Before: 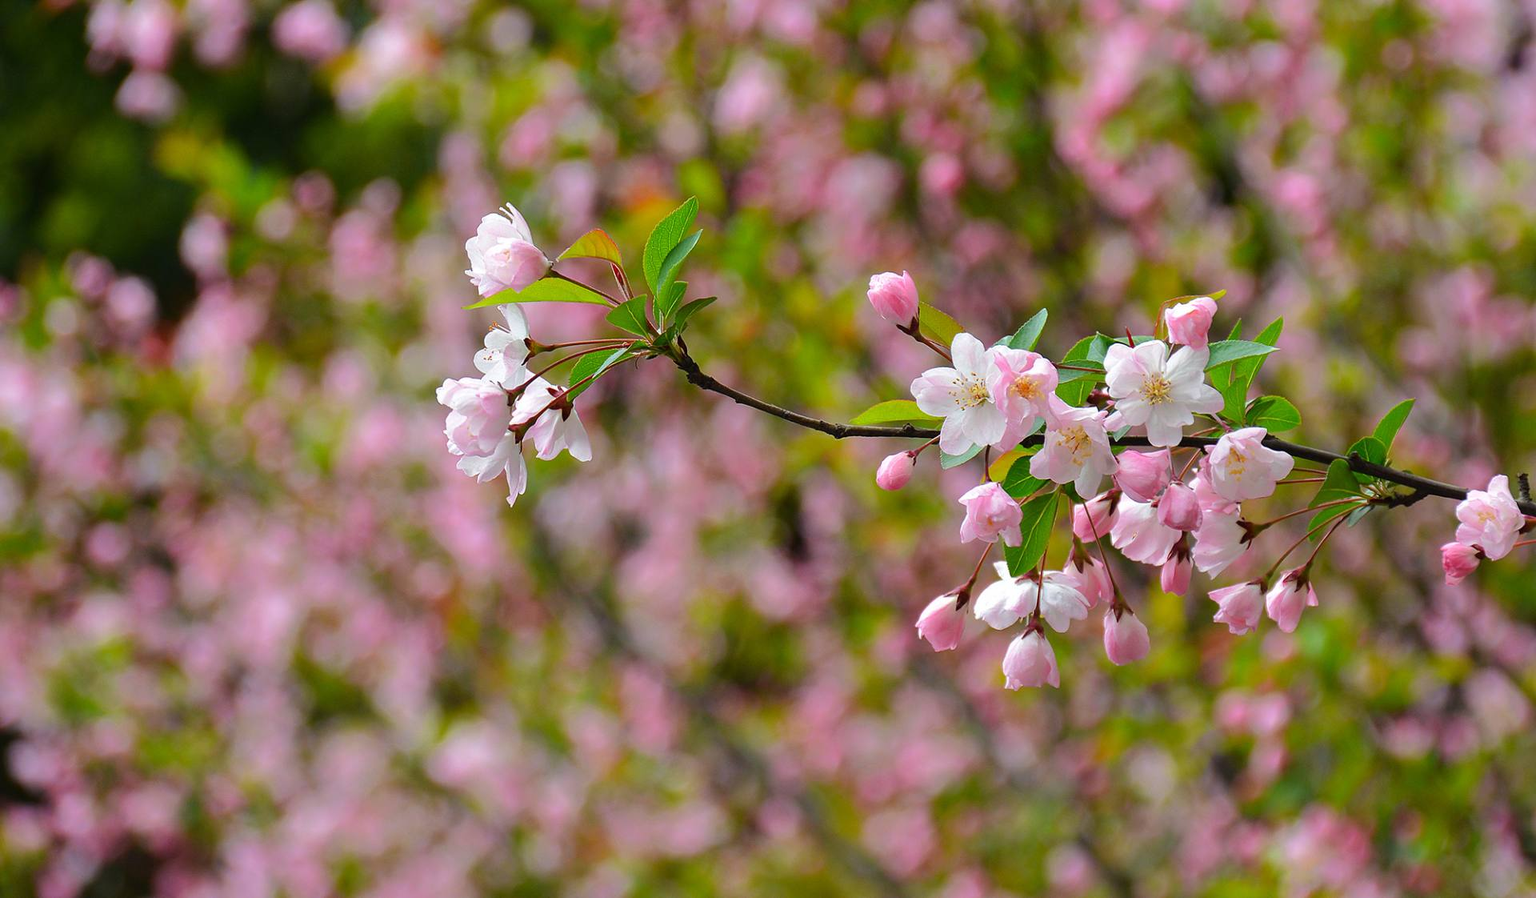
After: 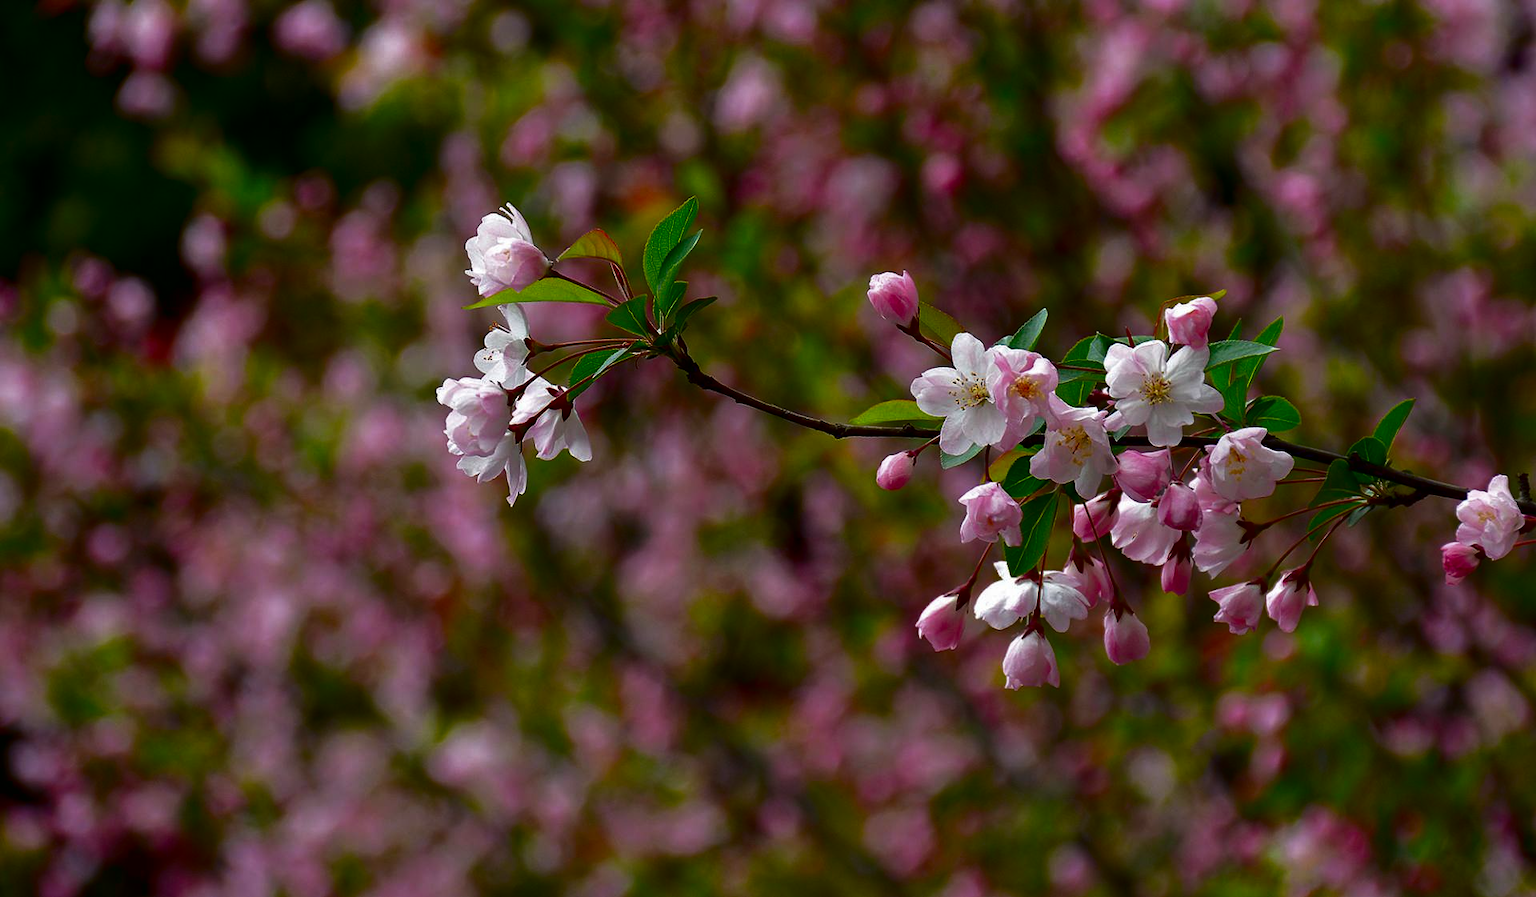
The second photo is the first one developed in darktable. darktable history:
contrast brightness saturation: brightness -0.529
